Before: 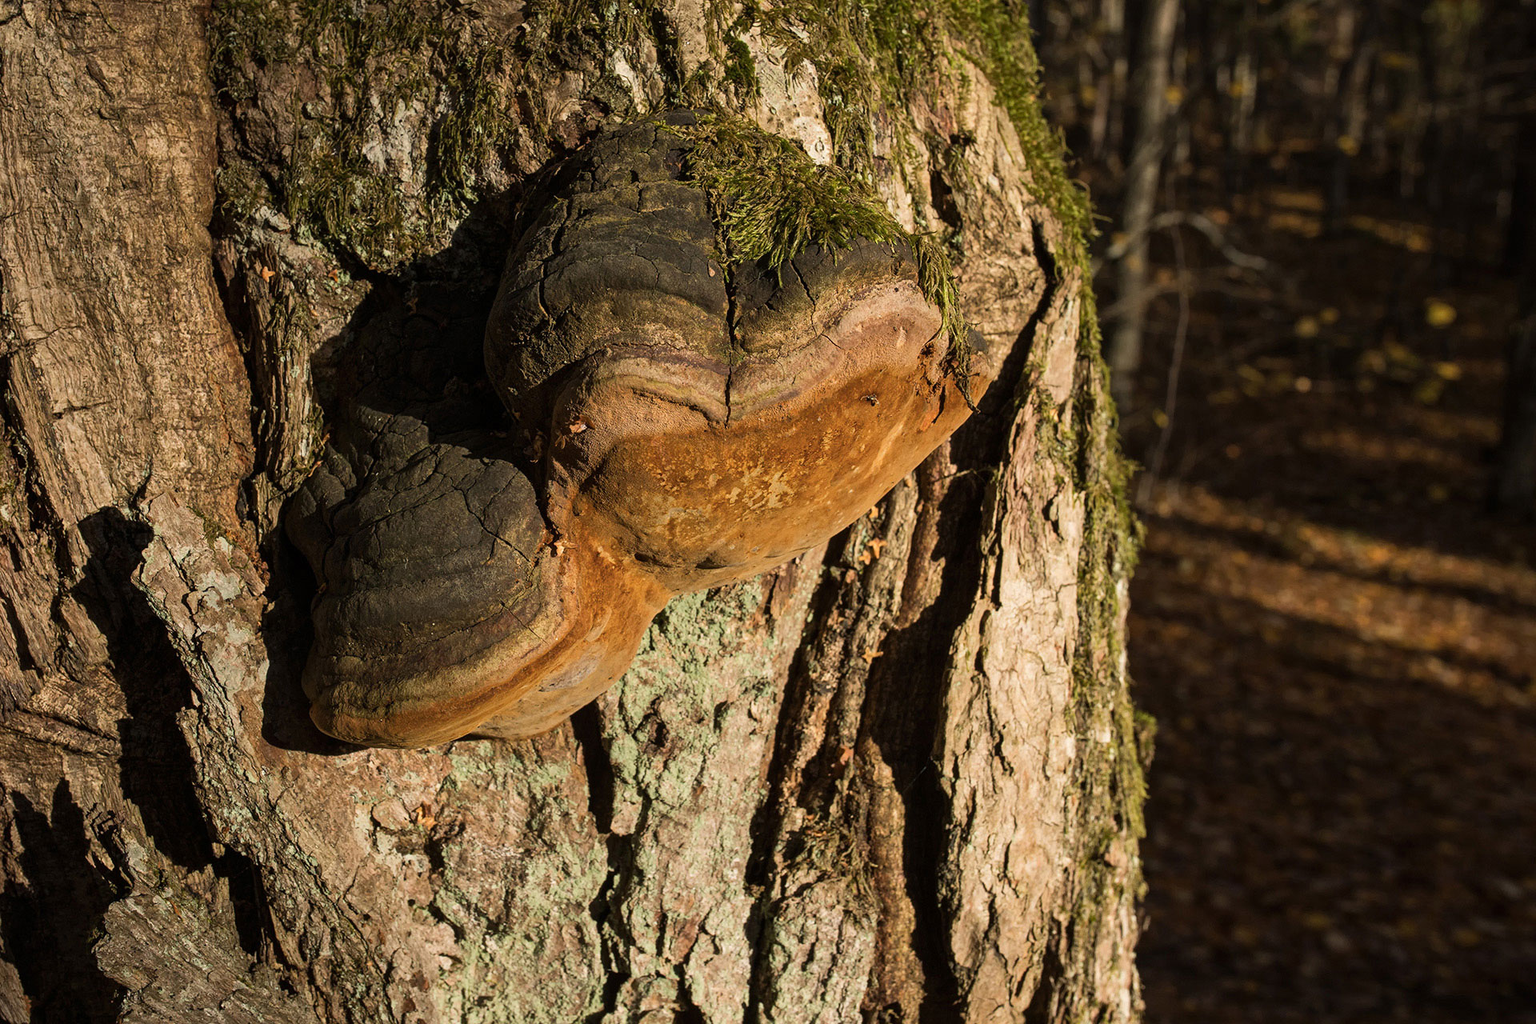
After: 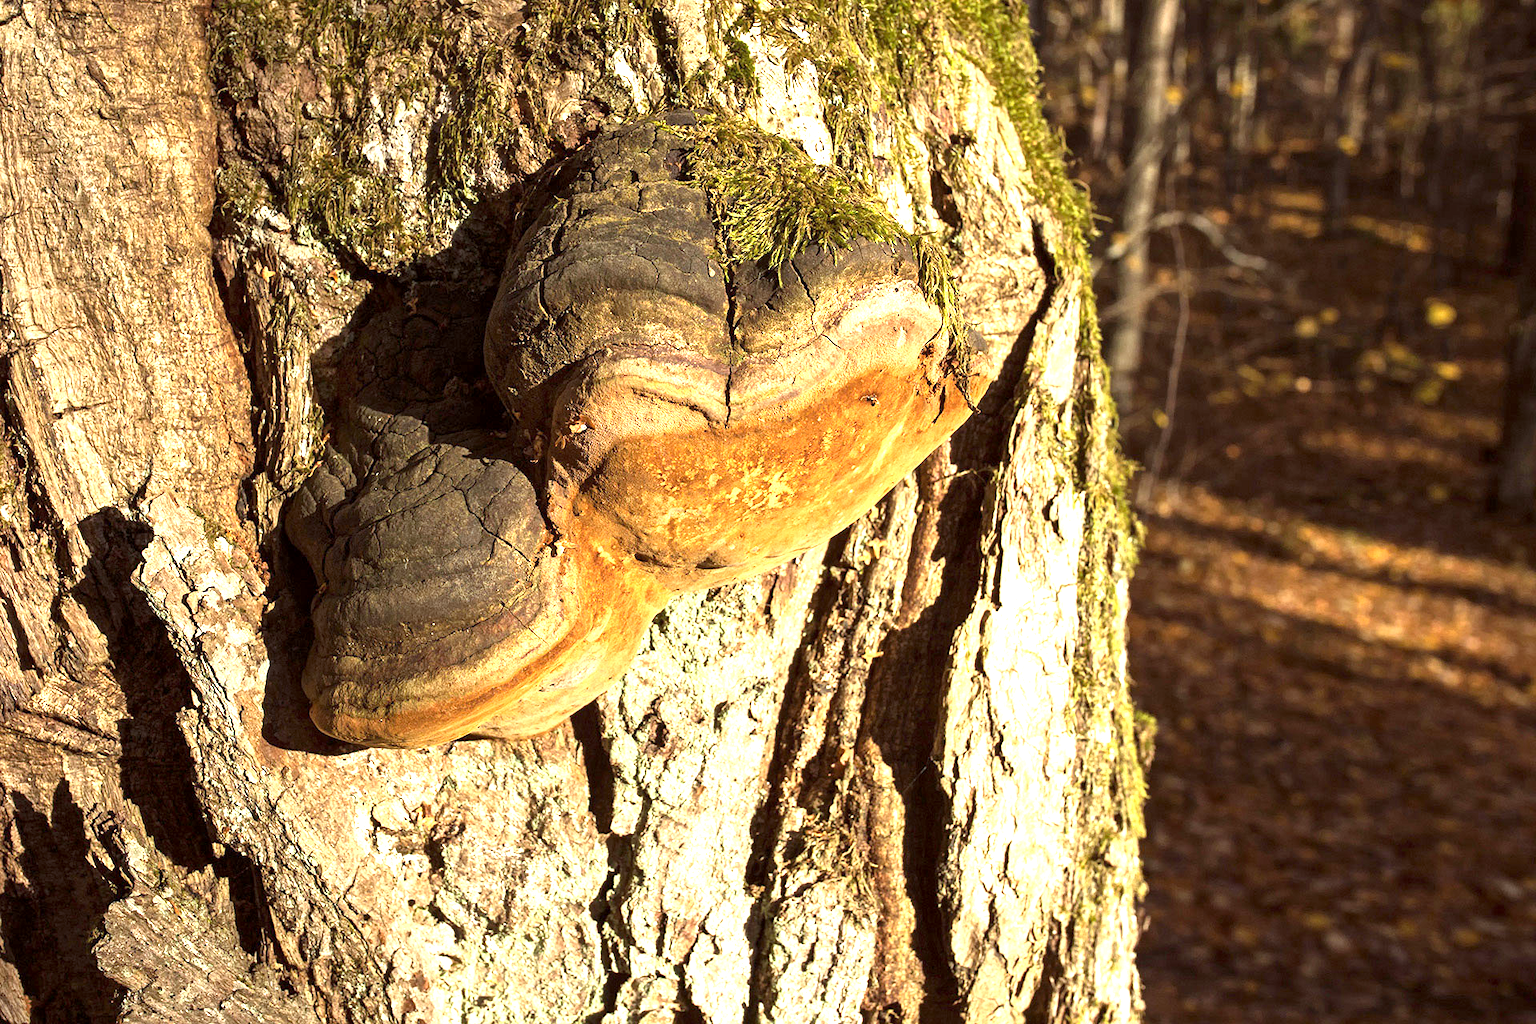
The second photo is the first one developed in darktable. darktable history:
color balance: mode lift, gamma, gain (sRGB), lift [1, 1.049, 1, 1]
exposure: black level correction 0.001, exposure 1.735 EV, compensate highlight preservation false
